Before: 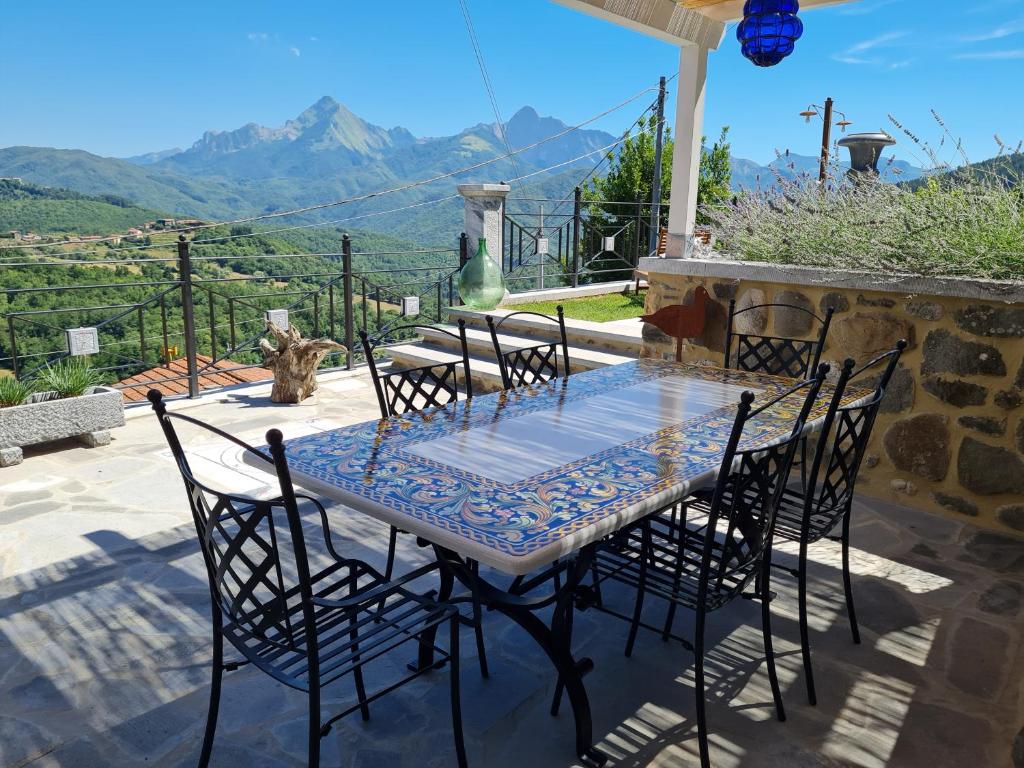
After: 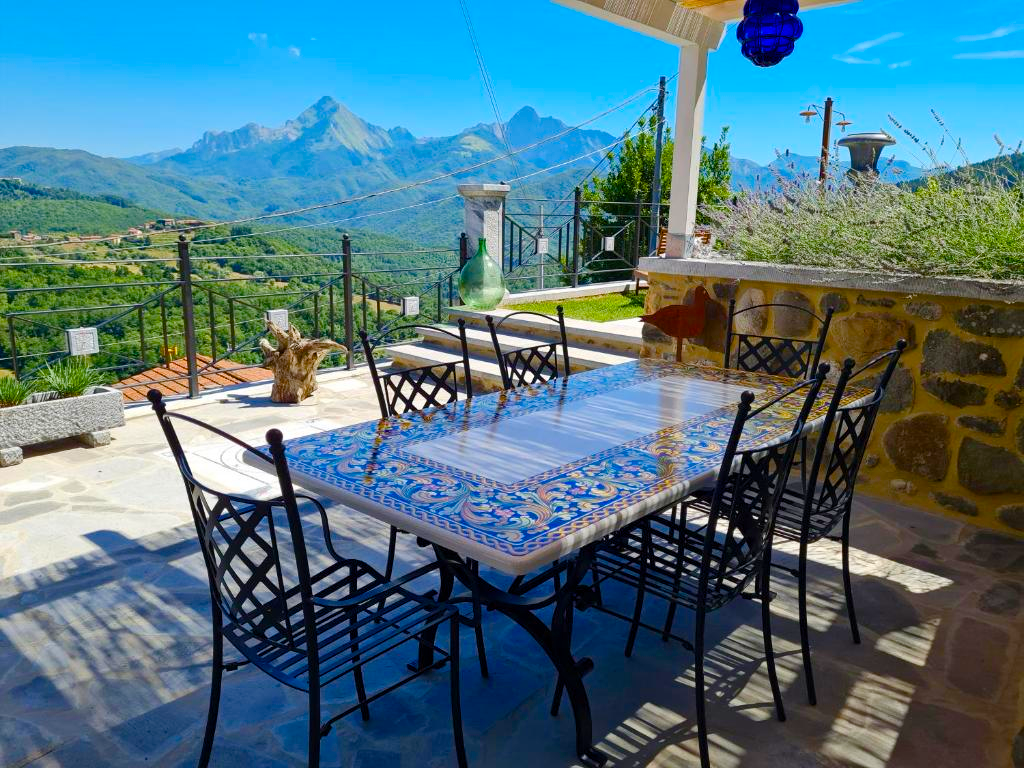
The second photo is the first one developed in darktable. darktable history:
exposure: compensate exposure bias true, compensate highlight preservation false
color balance rgb: perceptual saturation grading › global saturation 20%, perceptual saturation grading › highlights -25.525%, perceptual saturation grading › shadows 49.397%, global vibrance 40.032%
